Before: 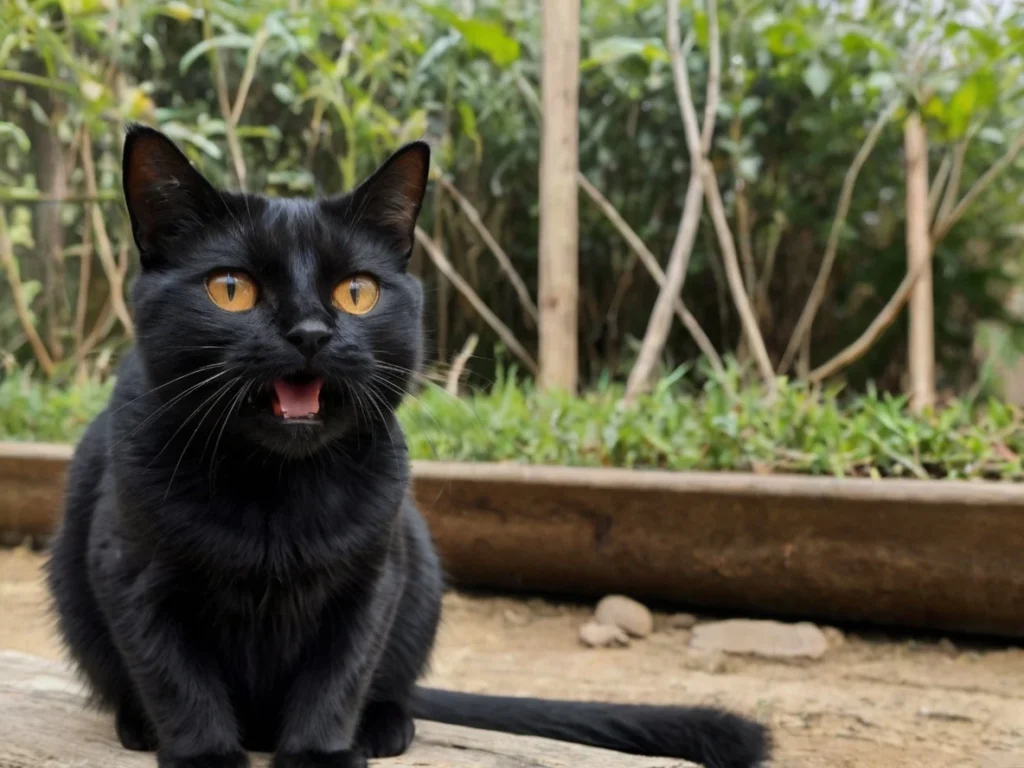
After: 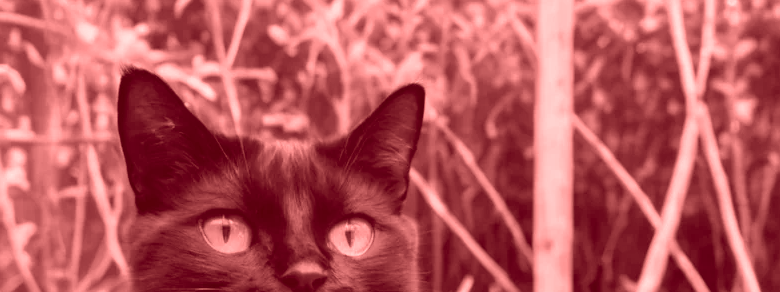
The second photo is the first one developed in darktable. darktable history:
crop: left 0.579%, top 7.627%, right 23.167%, bottom 54.275%
colorize: saturation 60%, source mix 100%
